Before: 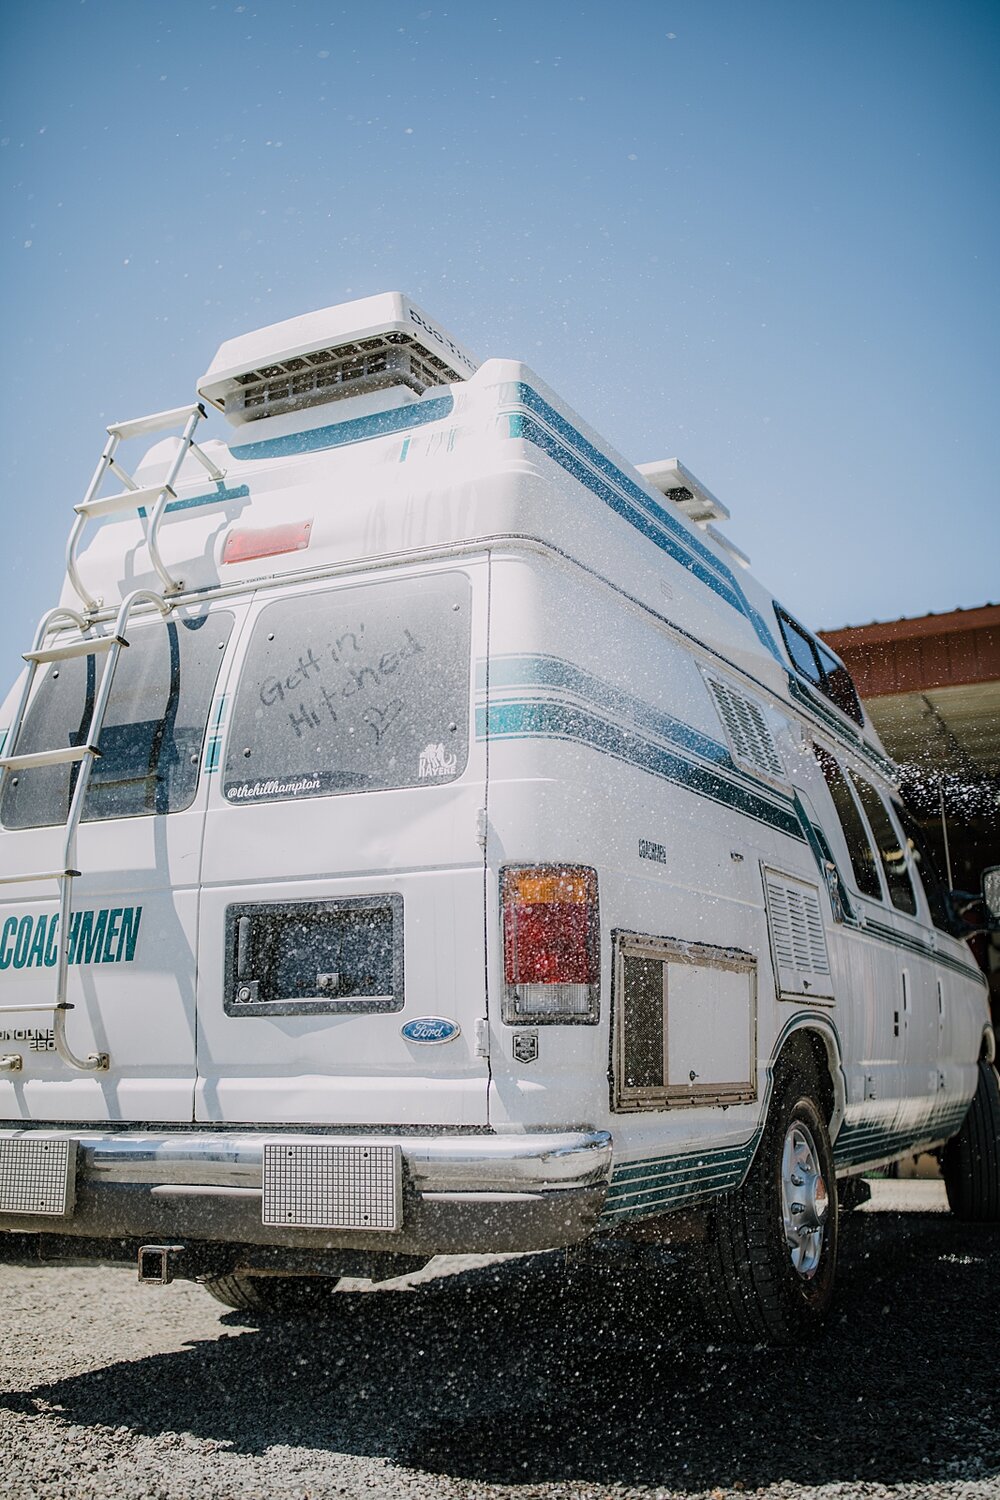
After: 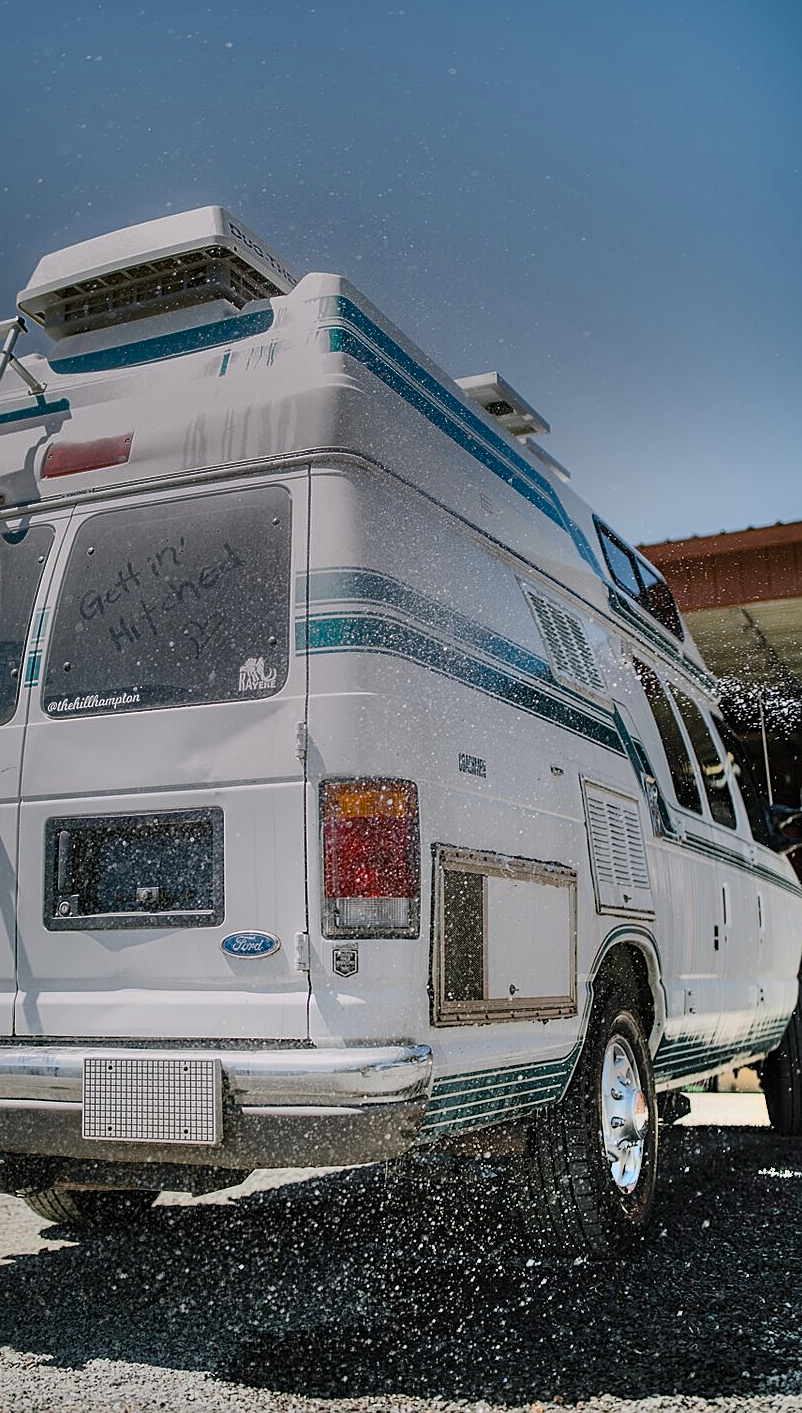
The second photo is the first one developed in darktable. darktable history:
sharpen: amount 0.209
crop and rotate: left 18.085%, top 5.736%, right 1.7%
shadows and highlights: radius 124.06, shadows 99.52, white point adjustment -2.91, highlights -98.12, soften with gaussian
